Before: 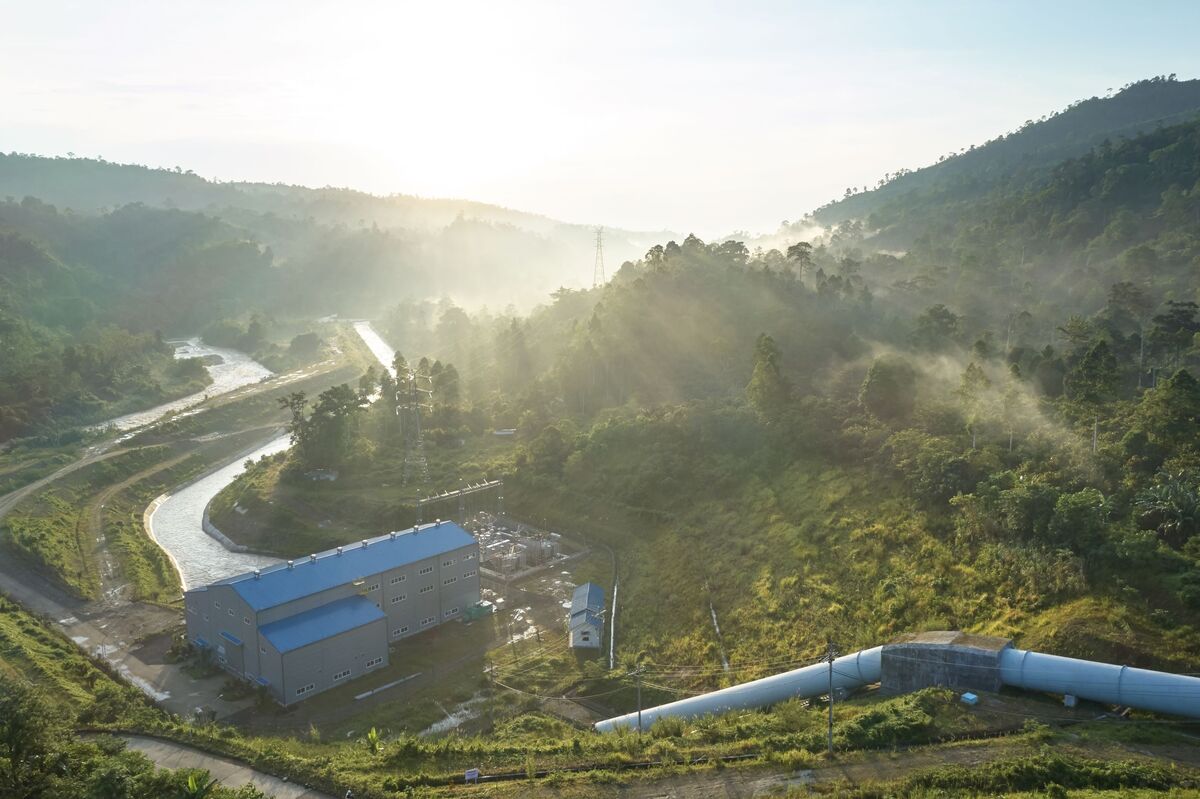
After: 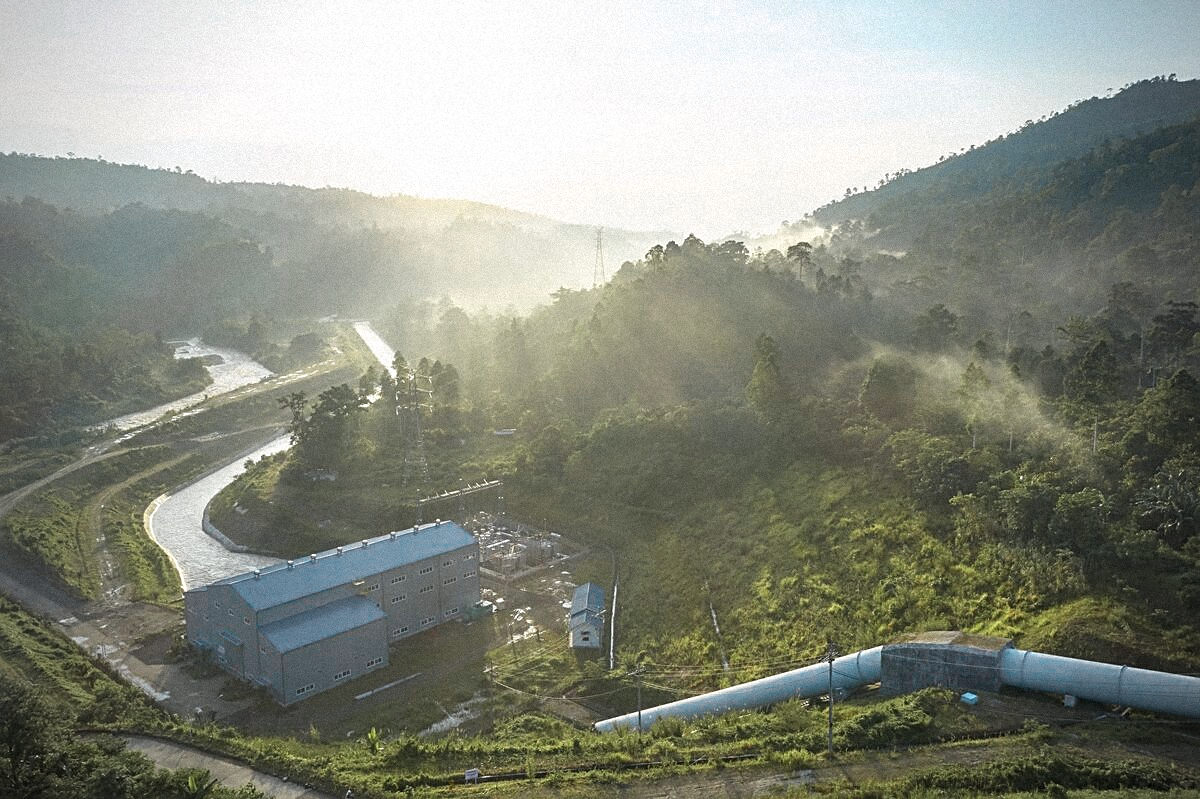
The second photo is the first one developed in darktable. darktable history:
vignetting: on, module defaults
color zones: curves: ch0 [(0, 0.533) (0.126, 0.533) (0.234, 0.533) (0.368, 0.357) (0.5, 0.5) (0.625, 0.5) (0.74, 0.637) (0.875, 0.5)]; ch1 [(0.004, 0.708) (0.129, 0.662) (0.25, 0.5) (0.375, 0.331) (0.496, 0.396) (0.625, 0.649) (0.739, 0.26) (0.875, 0.5) (1, 0.478)]; ch2 [(0, 0.409) (0.132, 0.403) (0.236, 0.558) (0.379, 0.448) (0.5, 0.5) (0.625, 0.5) (0.691, 0.39) (0.875, 0.5)]
grain: mid-tones bias 0%
sharpen: on, module defaults
